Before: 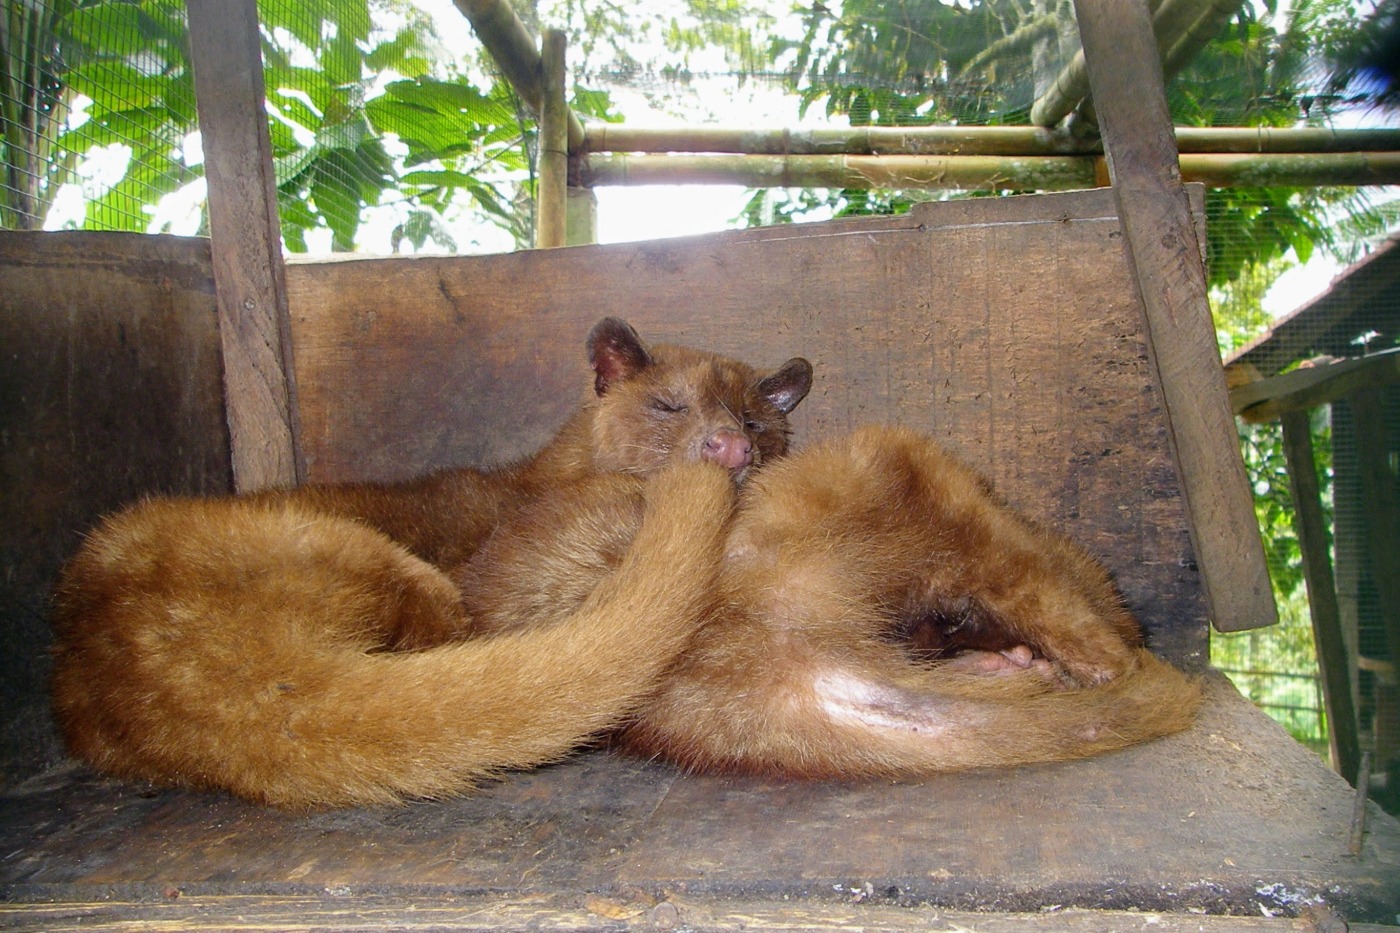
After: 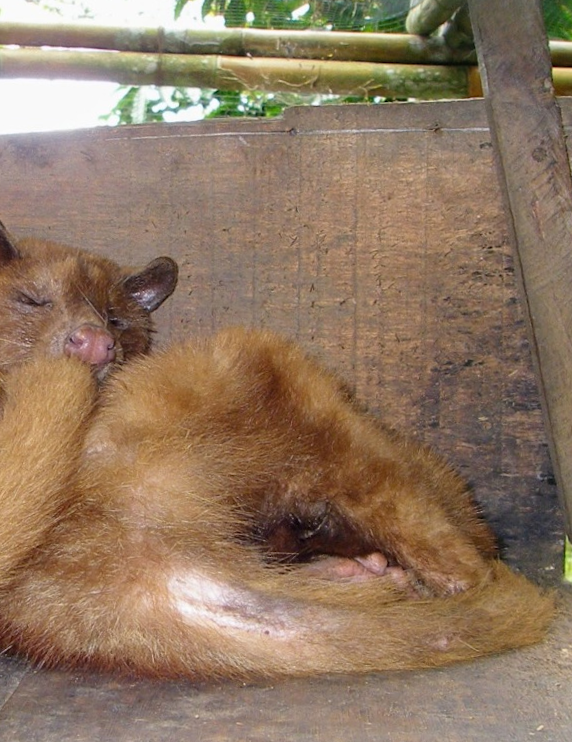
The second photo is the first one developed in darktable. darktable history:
rotate and perspective: rotation 2.17°, automatic cropping off
crop: left 45.721%, top 13.393%, right 14.118%, bottom 10.01%
